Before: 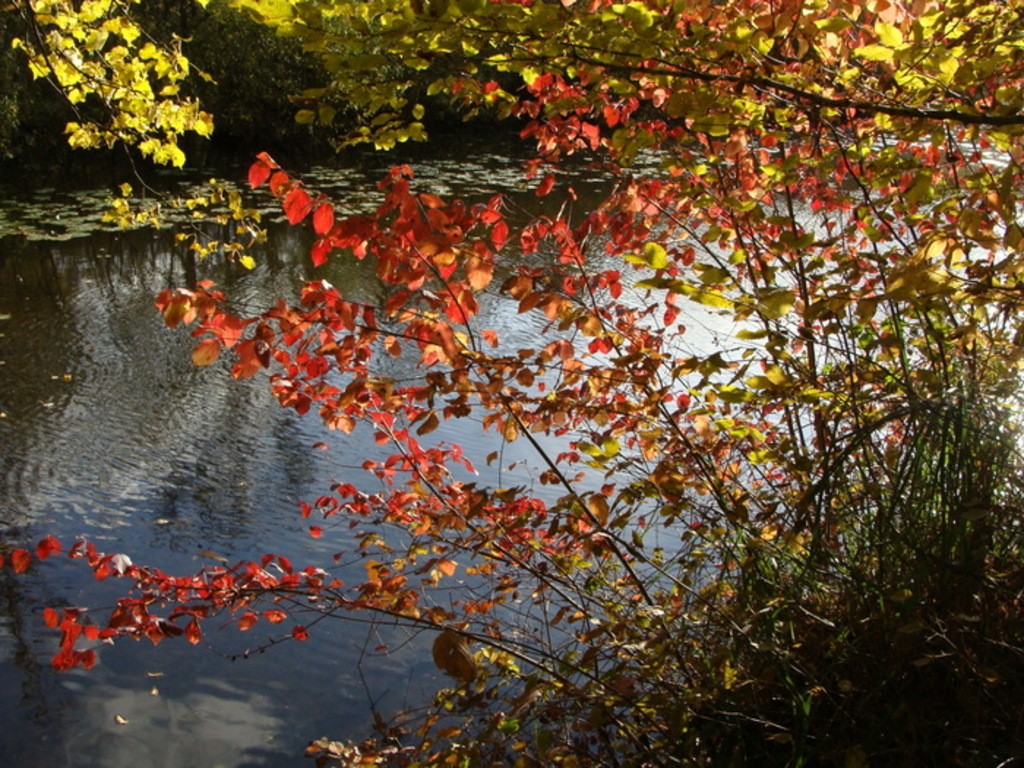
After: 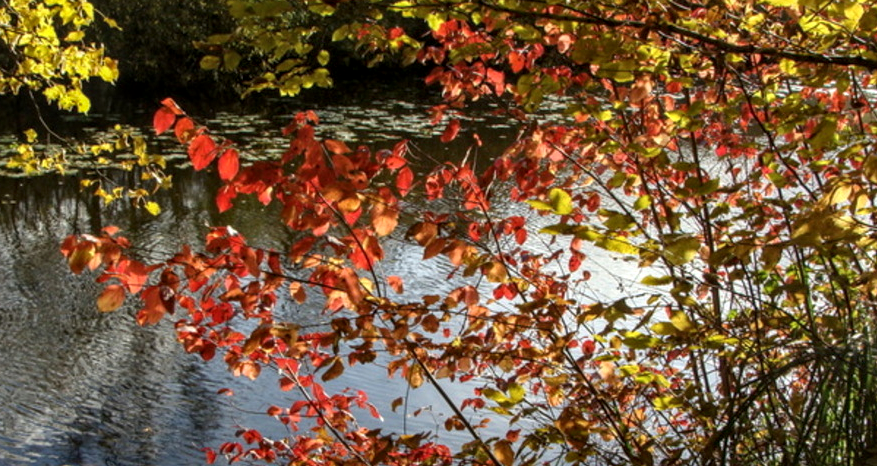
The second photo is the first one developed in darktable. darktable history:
local contrast: detail 130%
crop and rotate: left 9.337%, top 7.104%, right 4.973%, bottom 32.172%
